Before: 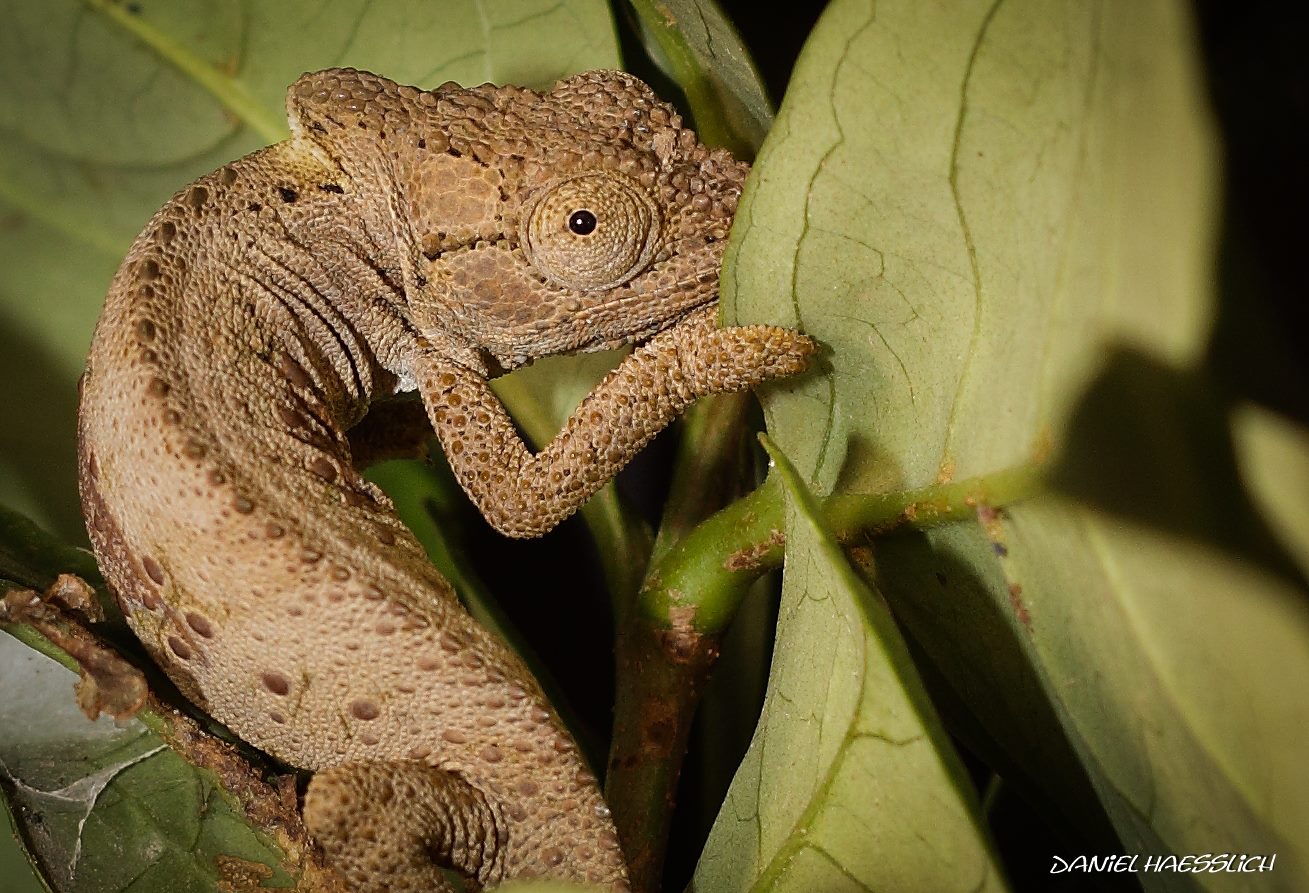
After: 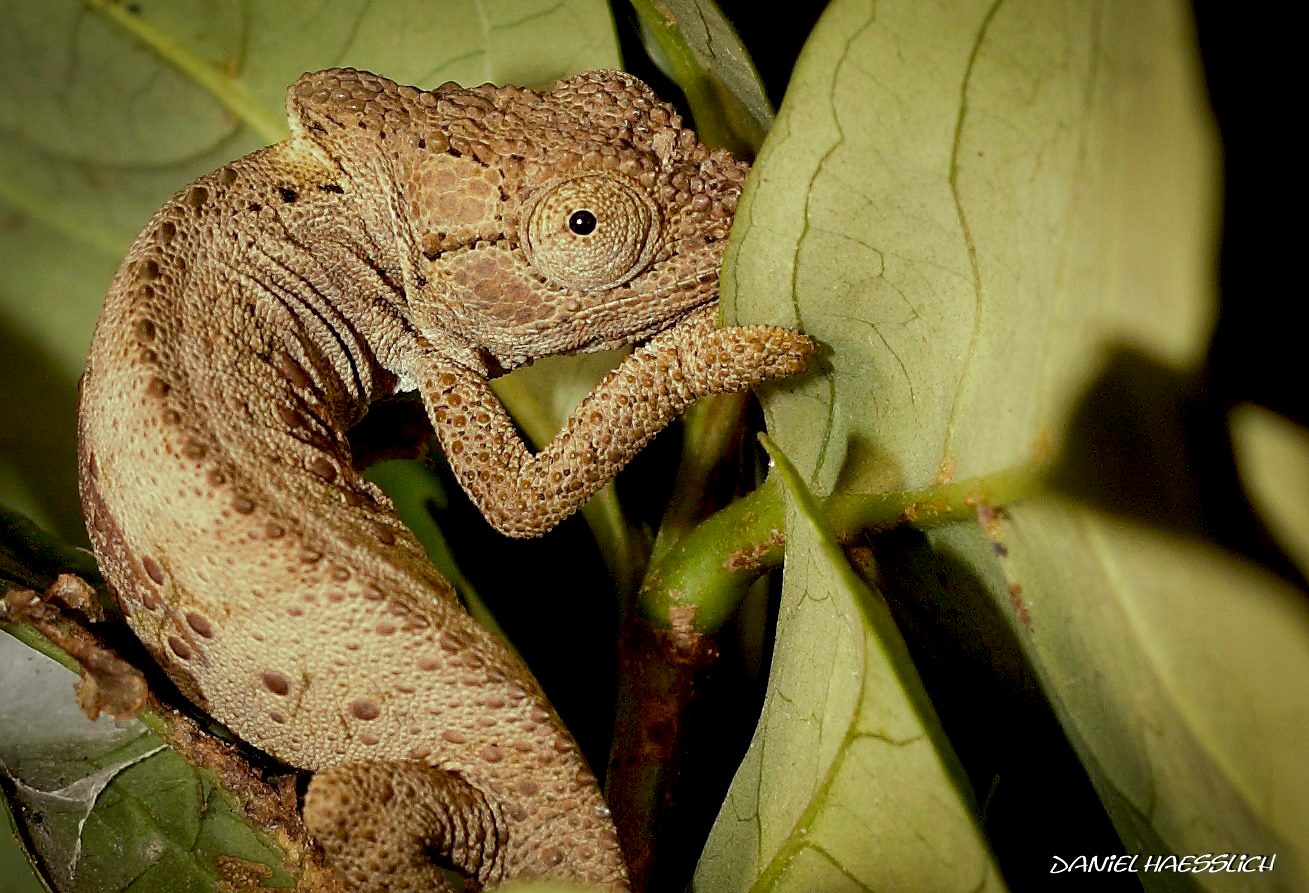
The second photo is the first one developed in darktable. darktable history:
split-toning: shadows › hue 290.82°, shadows › saturation 0.34, highlights › saturation 0.38, balance 0, compress 50%
exposure: black level correction 0.009, exposure 0.119 EV, compensate highlight preservation false
